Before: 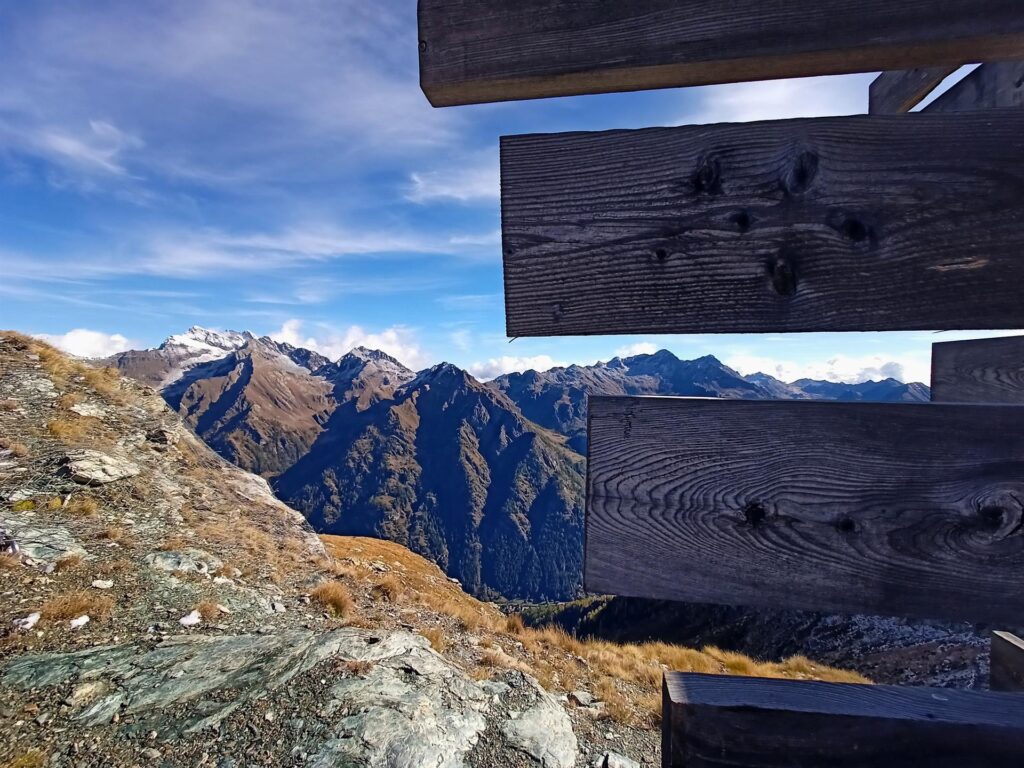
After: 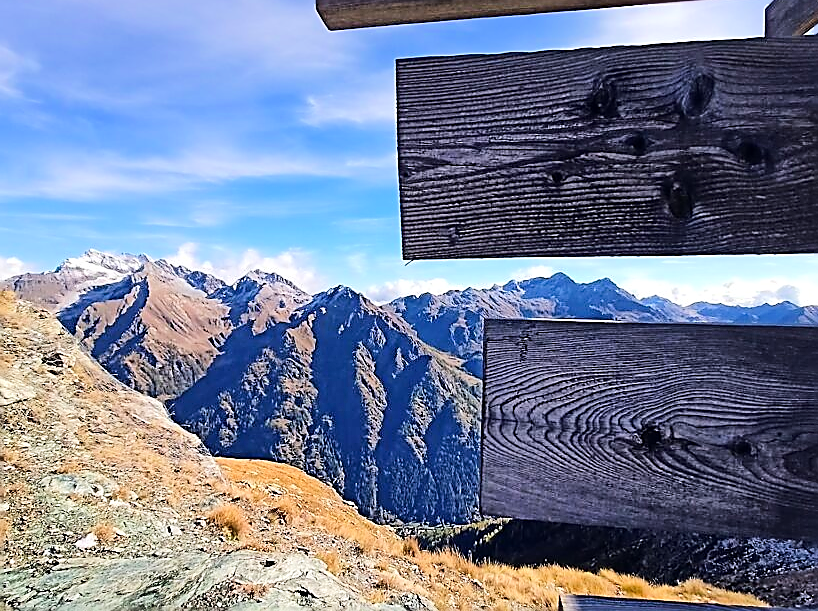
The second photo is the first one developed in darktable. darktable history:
crop and rotate: left 10.183%, top 10.075%, right 9.925%, bottom 10.287%
sharpen: radius 1.37, amount 1.254, threshold 0.728
tone equalizer: -7 EV 0.143 EV, -6 EV 0.562 EV, -5 EV 1.16 EV, -4 EV 1.32 EV, -3 EV 1.14 EV, -2 EV 0.6 EV, -1 EV 0.158 EV, edges refinement/feathering 500, mask exposure compensation -1.57 EV, preserve details no
